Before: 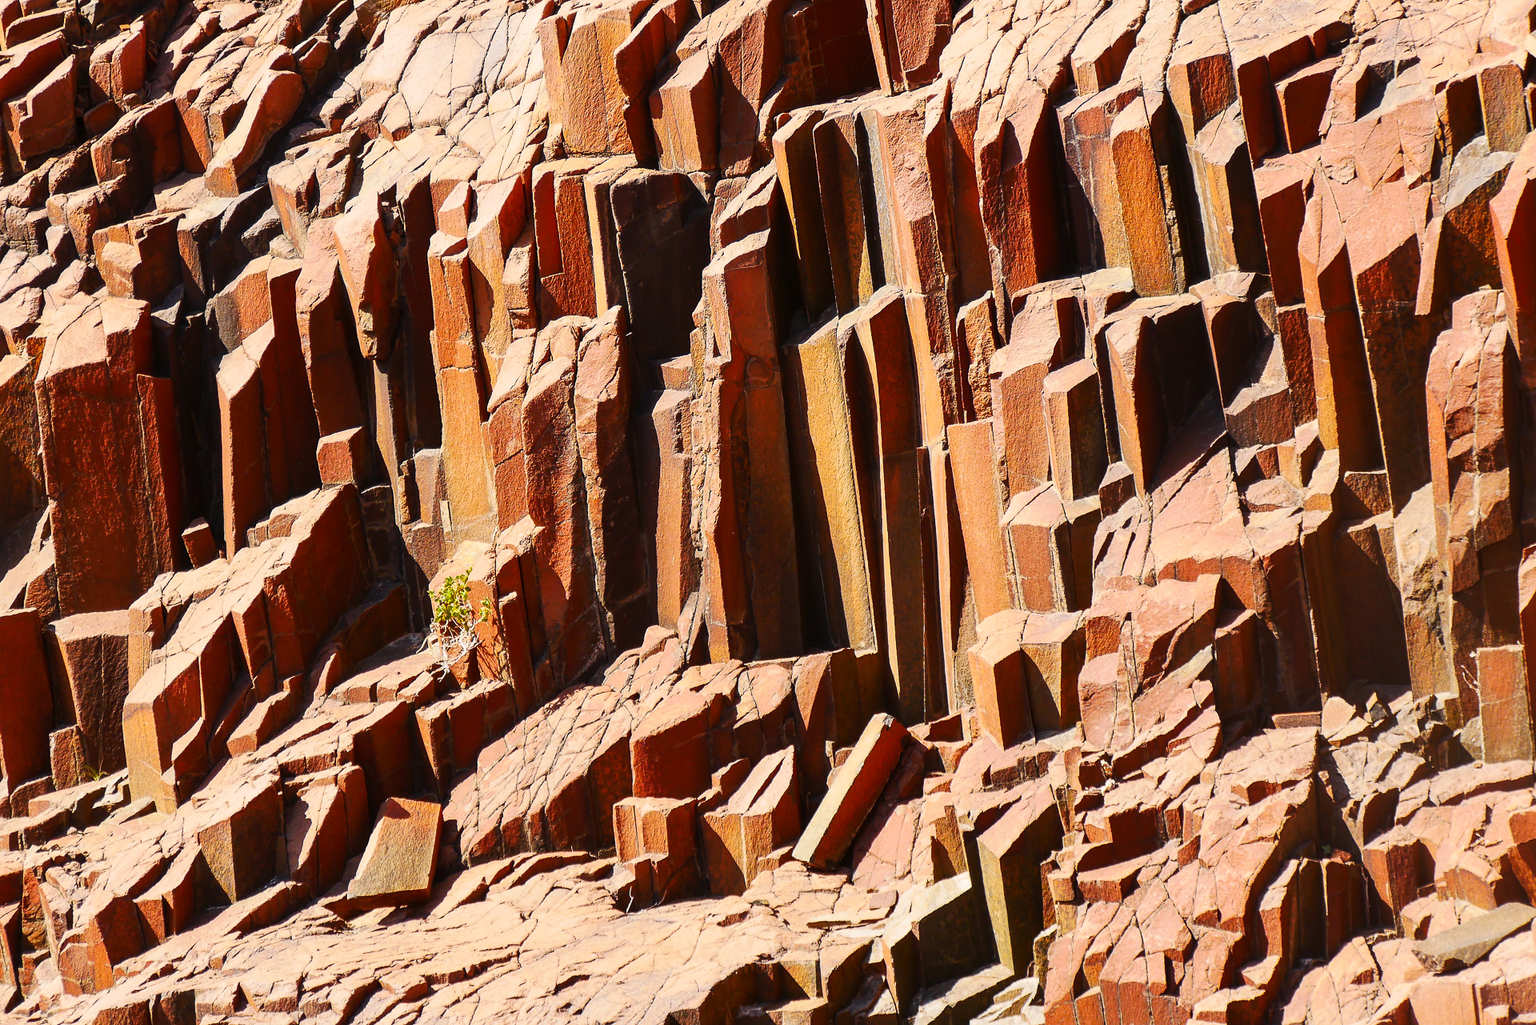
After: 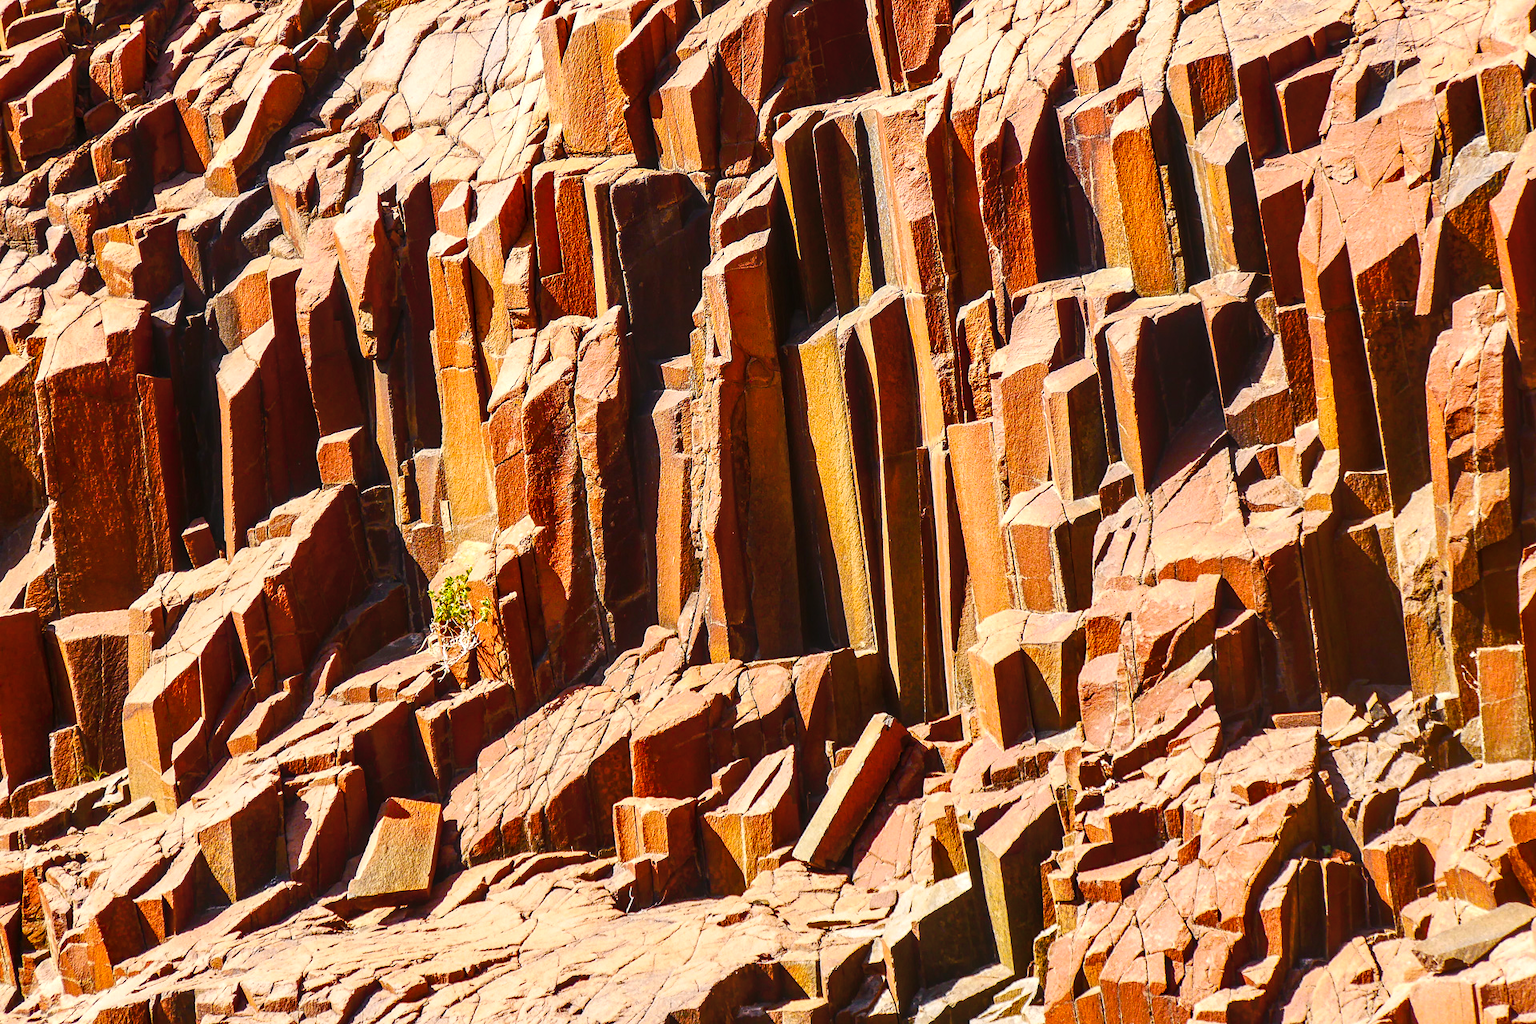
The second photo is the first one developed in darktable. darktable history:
local contrast: on, module defaults
tone equalizer: edges refinement/feathering 500, mask exposure compensation -1.57 EV, preserve details no
color balance rgb: shadows lift › hue 86.52°, perceptual saturation grading › global saturation 20%, perceptual saturation grading › highlights -25.496%, perceptual saturation grading › shadows 25.114%, perceptual brilliance grading › highlights 7.395%, perceptual brilliance grading › mid-tones 3.066%, perceptual brilliance grading › shadows 1.745%, global vibrance 30.105%
